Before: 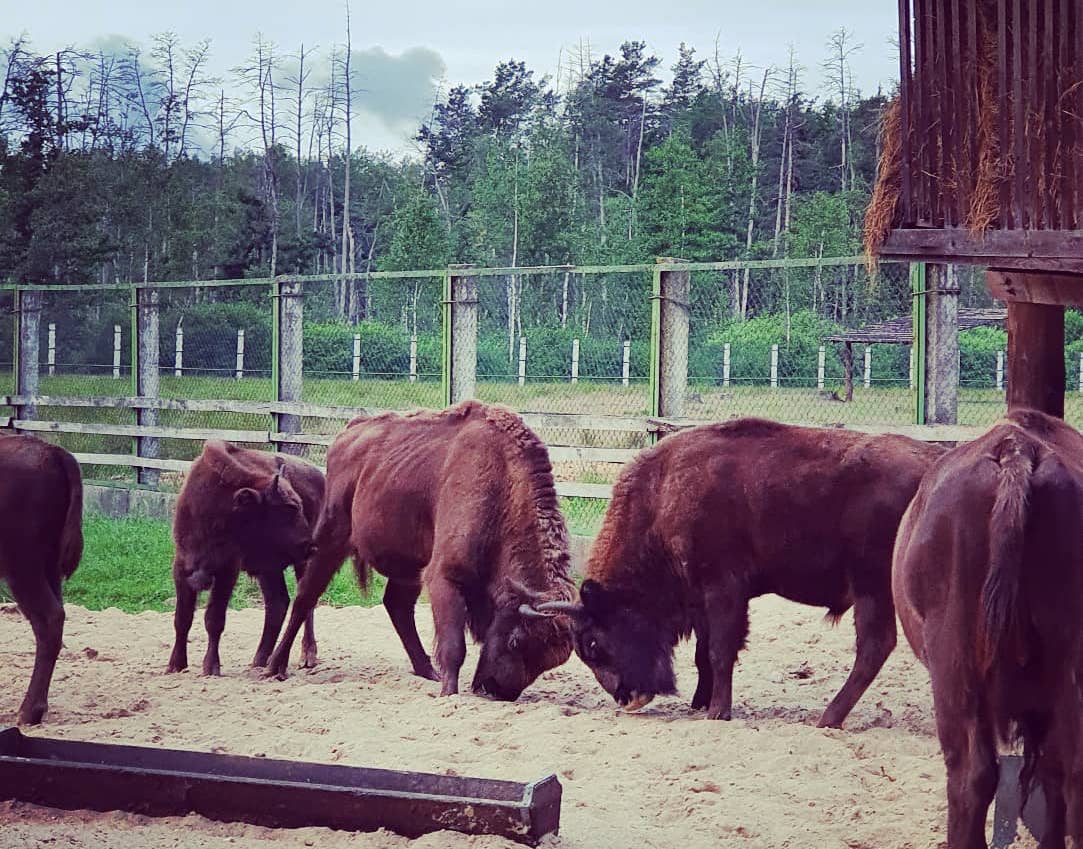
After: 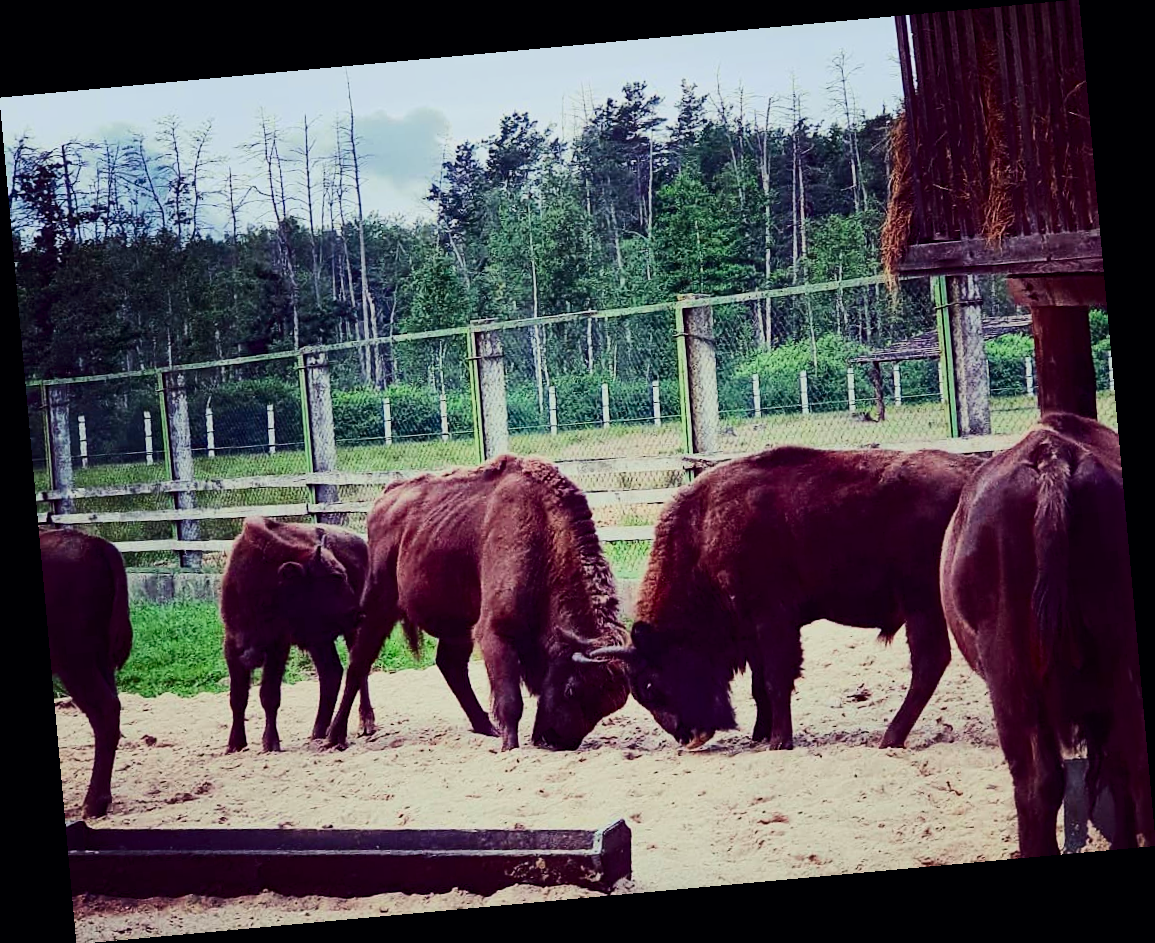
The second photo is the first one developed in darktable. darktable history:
contrast brightness saturation: contrast 0.32, brightness -0.08, saturation 0.17
filmic rgb: black relative exposure -7.15 EV, white relative exposure 5.36 EV, hardness 3.02, color science v6 (2022)
rotate and perspective: rotation -5.2°, automatic cropping off
